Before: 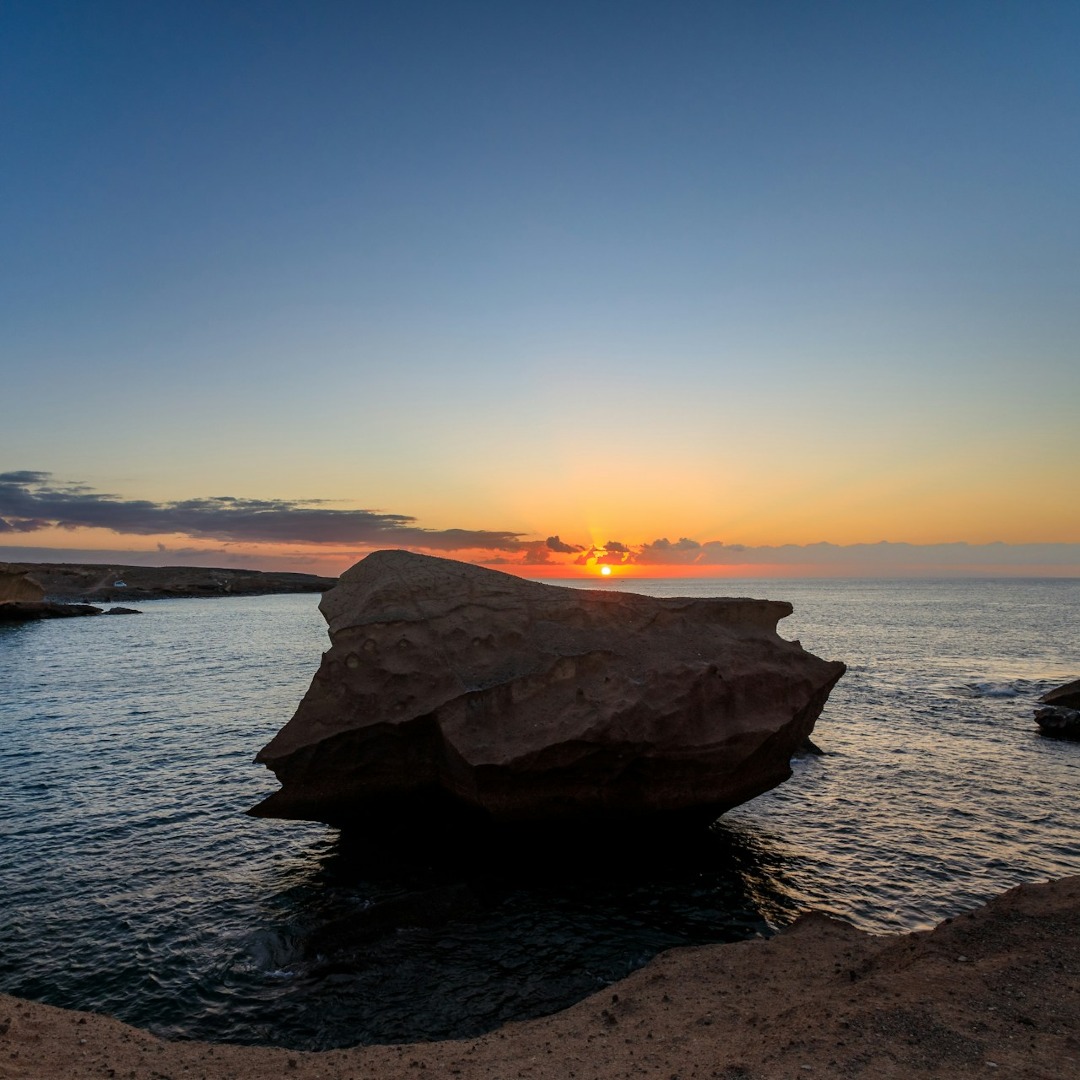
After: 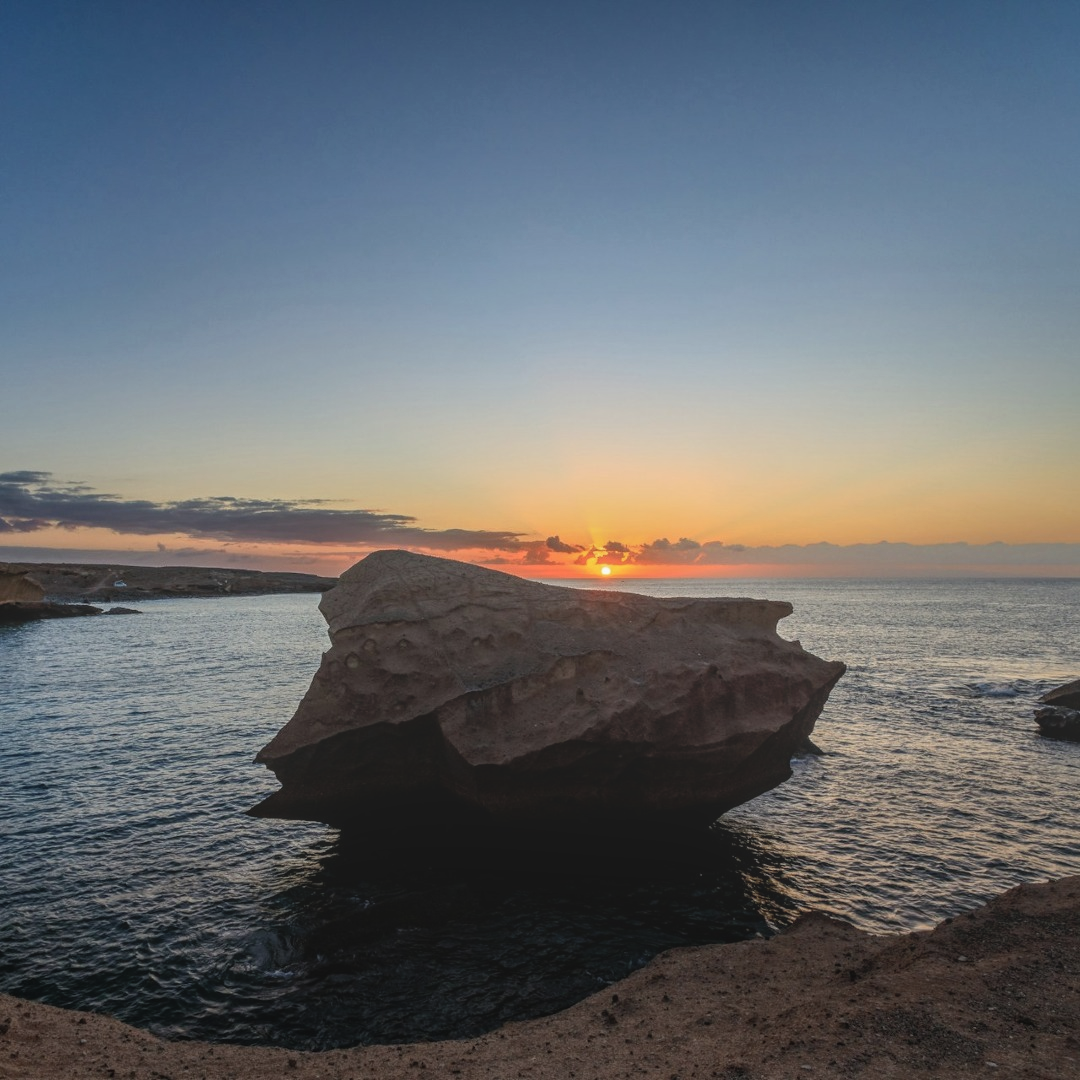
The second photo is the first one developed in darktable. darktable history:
contrast brightness saturation: contrast 0.11, saturation -0.17
local contrast: highlights 73%, shadows 15%, midtone range 0.197
